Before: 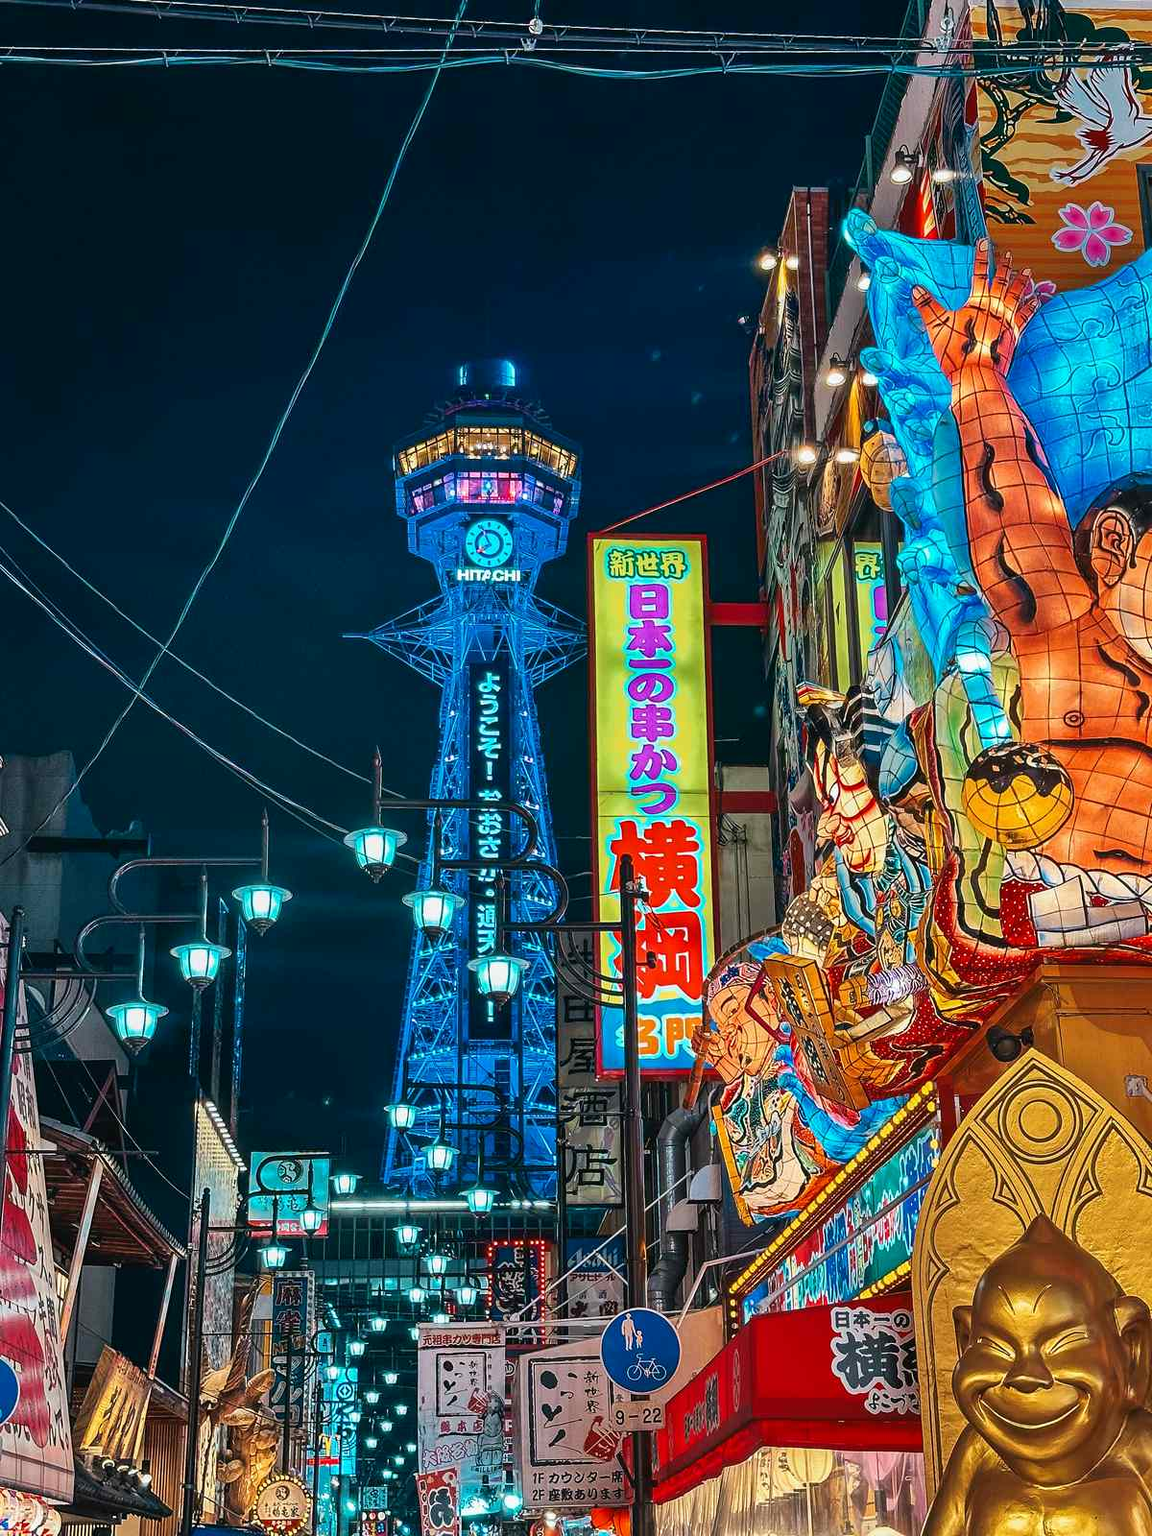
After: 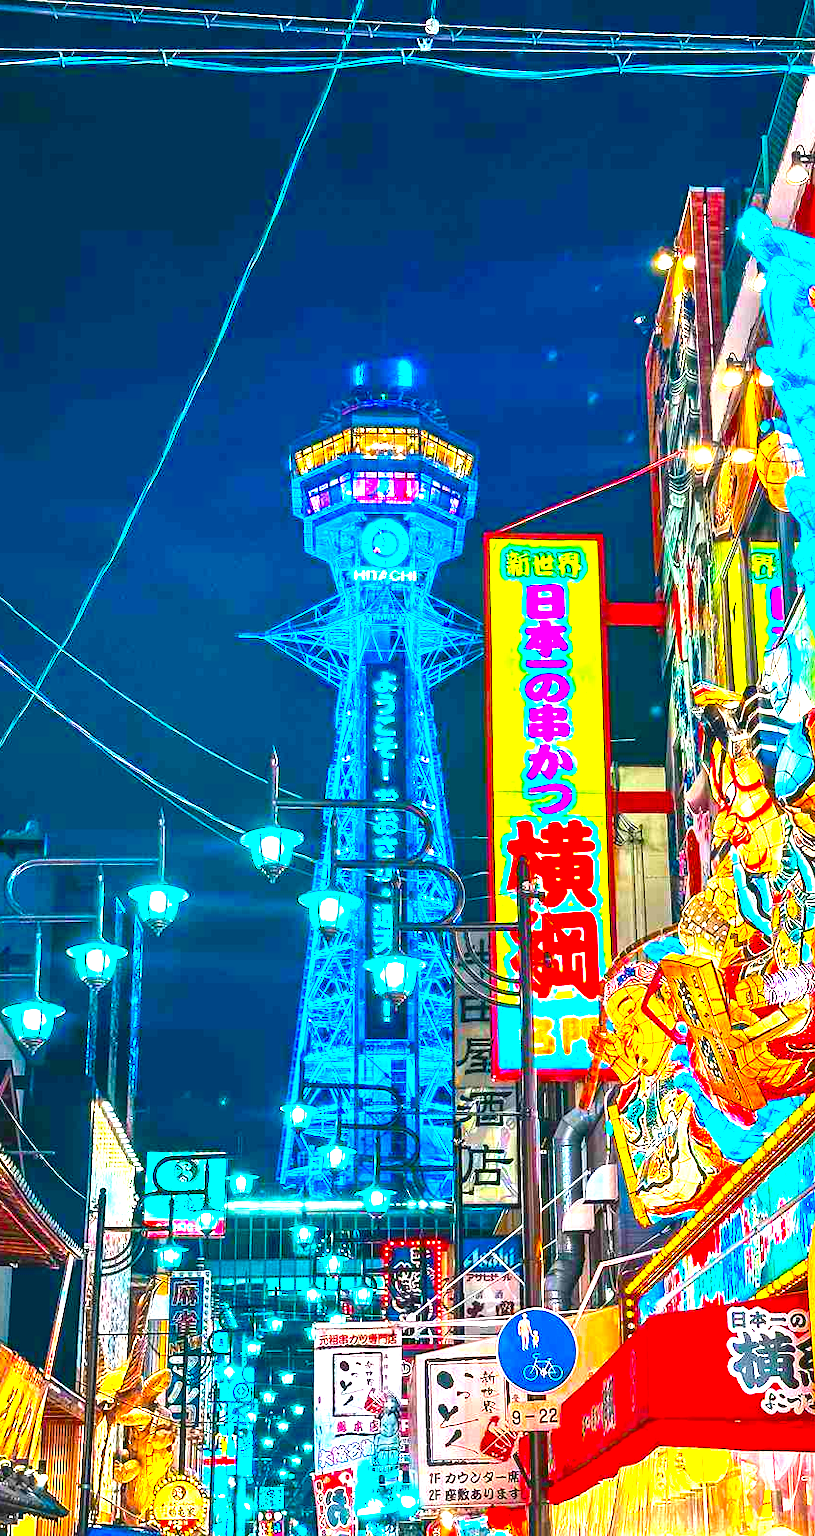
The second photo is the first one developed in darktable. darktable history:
color balance rgb: linear chroma grading › global chroma 15%, perceptual saturation grading › global saturation 30%
contrast brightness saturation: contrast 0.08, saturation 0.2
exposure: black level correction 0, exposure 2.138 EV, compensate exposure bias true, compensate highlight preservation false
crop and rotate: left 9.061%, right 20.142%
color balance: output saturation 110%
